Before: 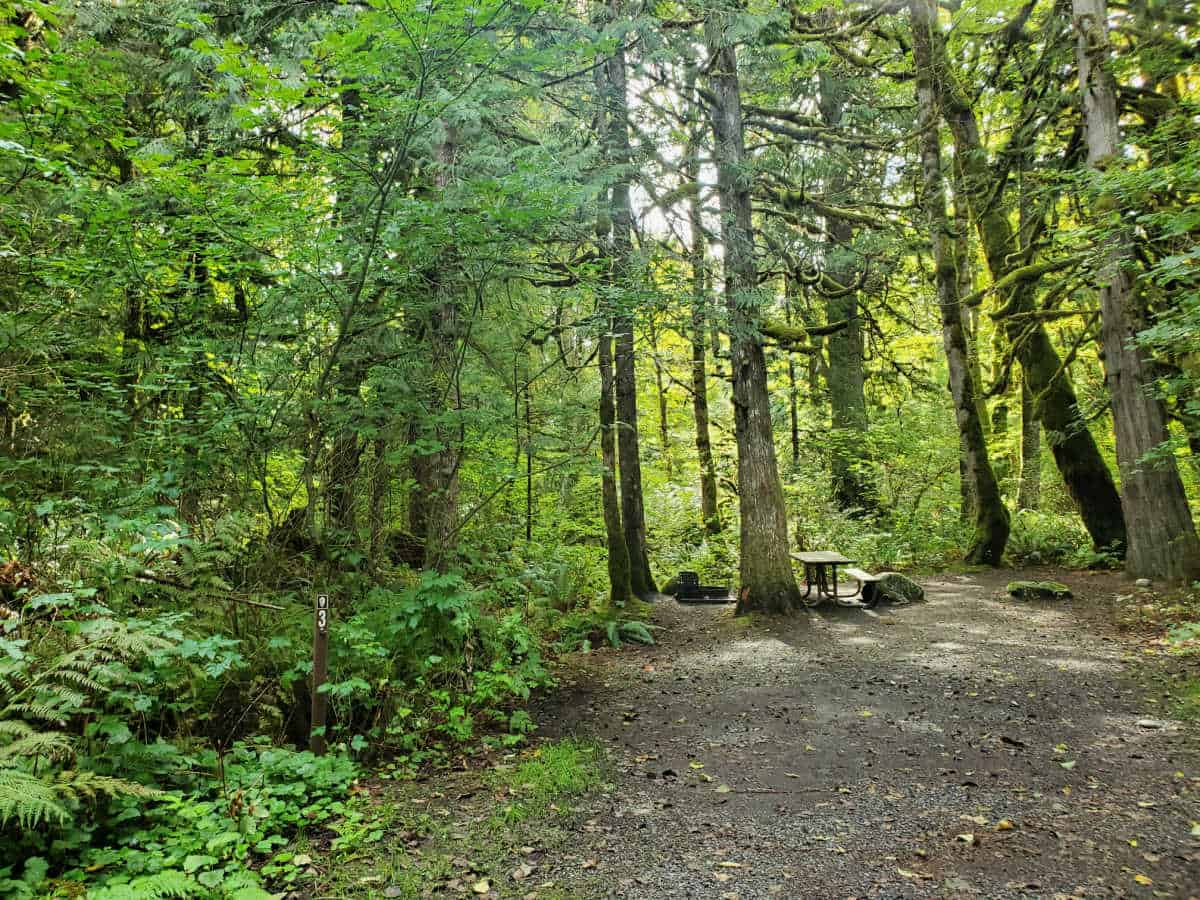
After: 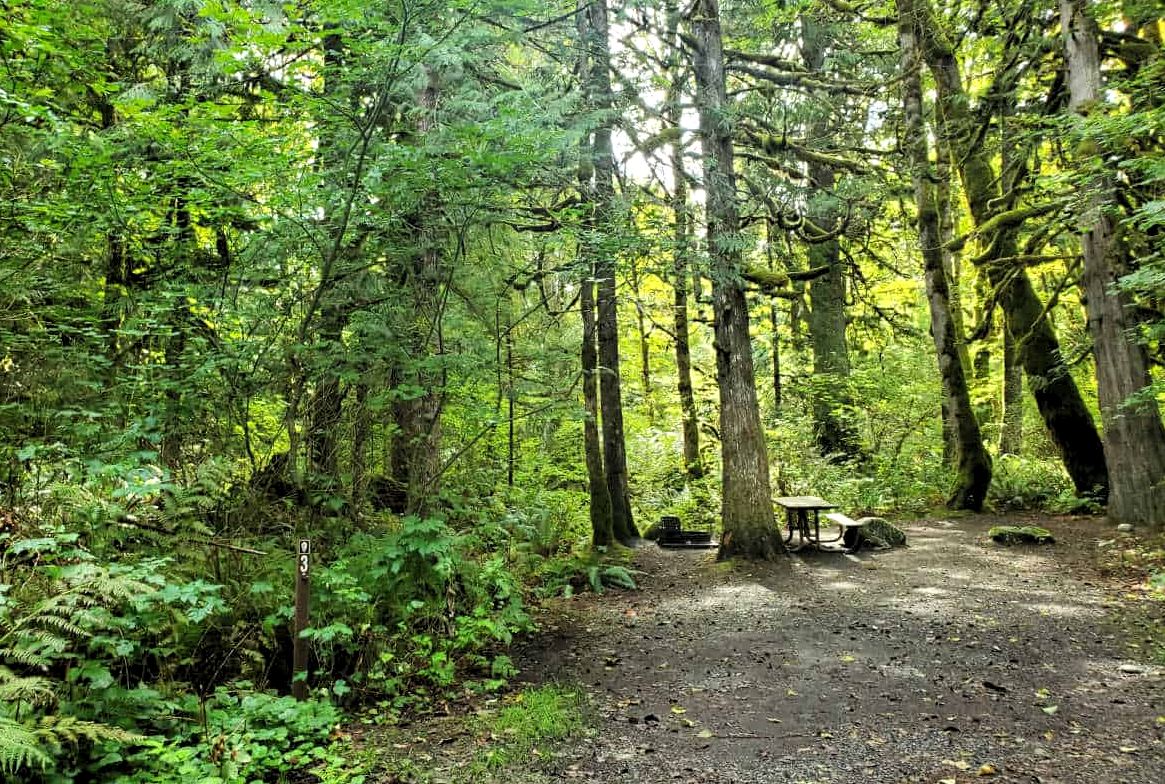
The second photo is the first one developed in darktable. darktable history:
levels: levels [0.055, 0.477, 0.9]
crop: left 1.507%, top 6.147%, right 1.379%, bottom 6.637%
